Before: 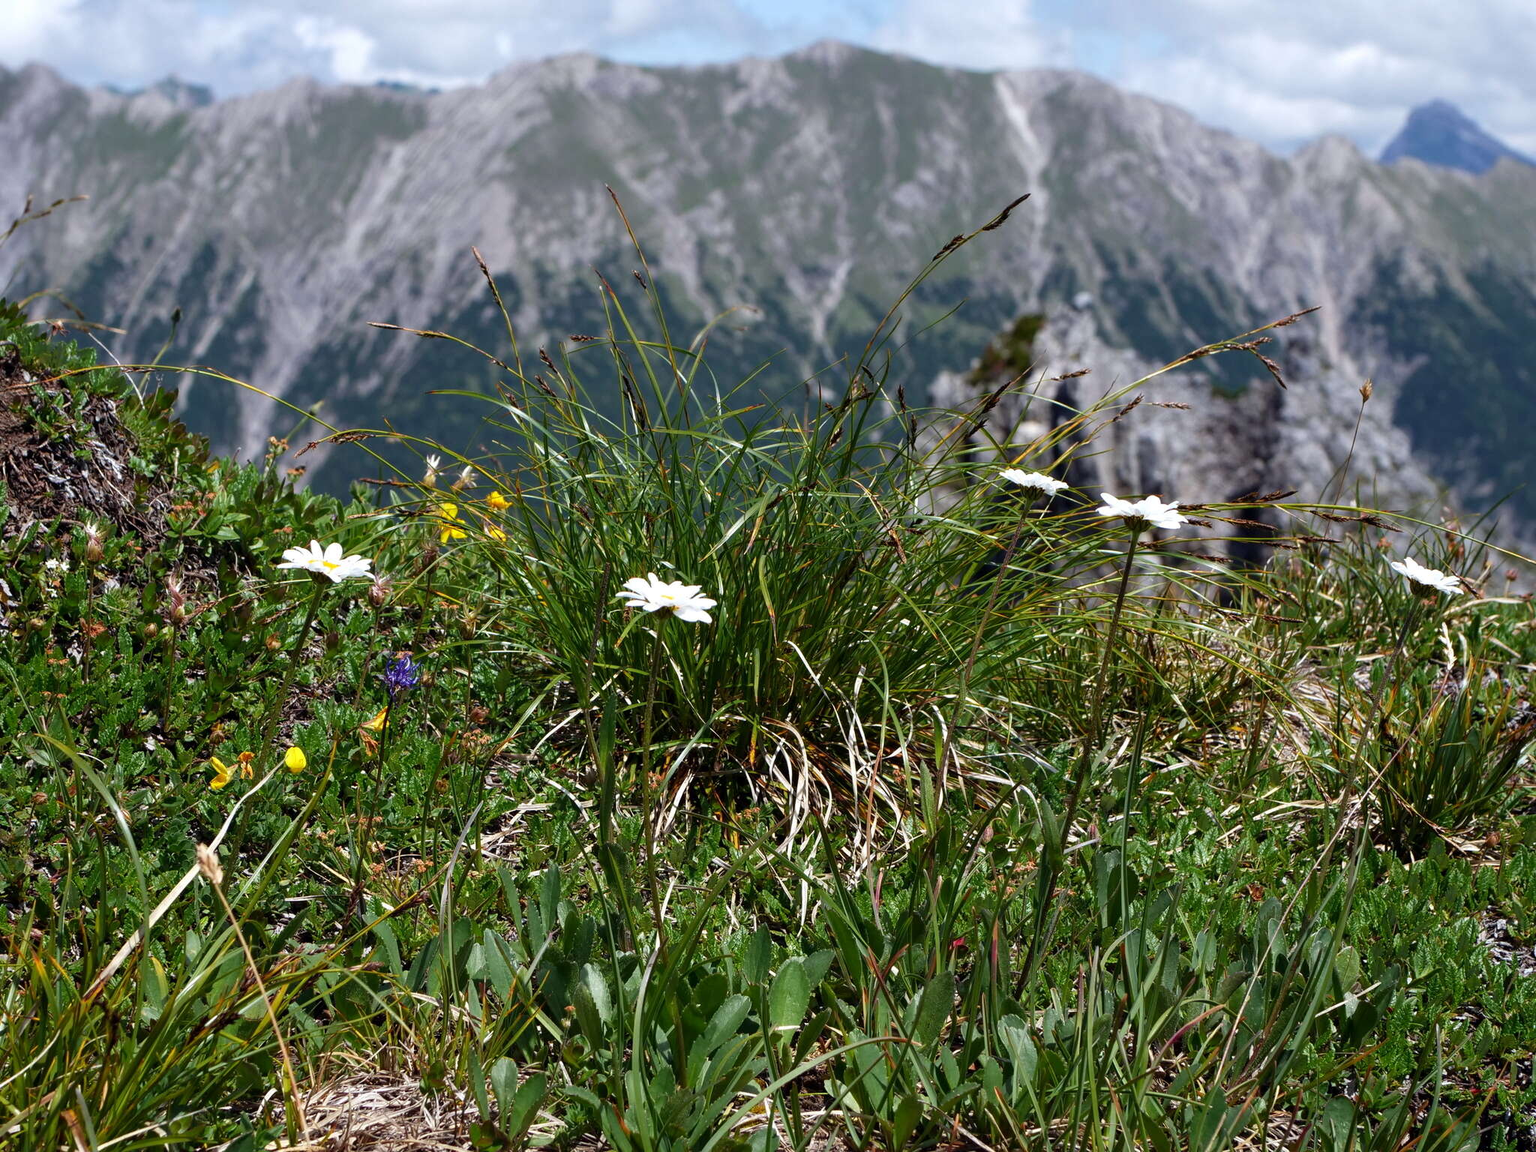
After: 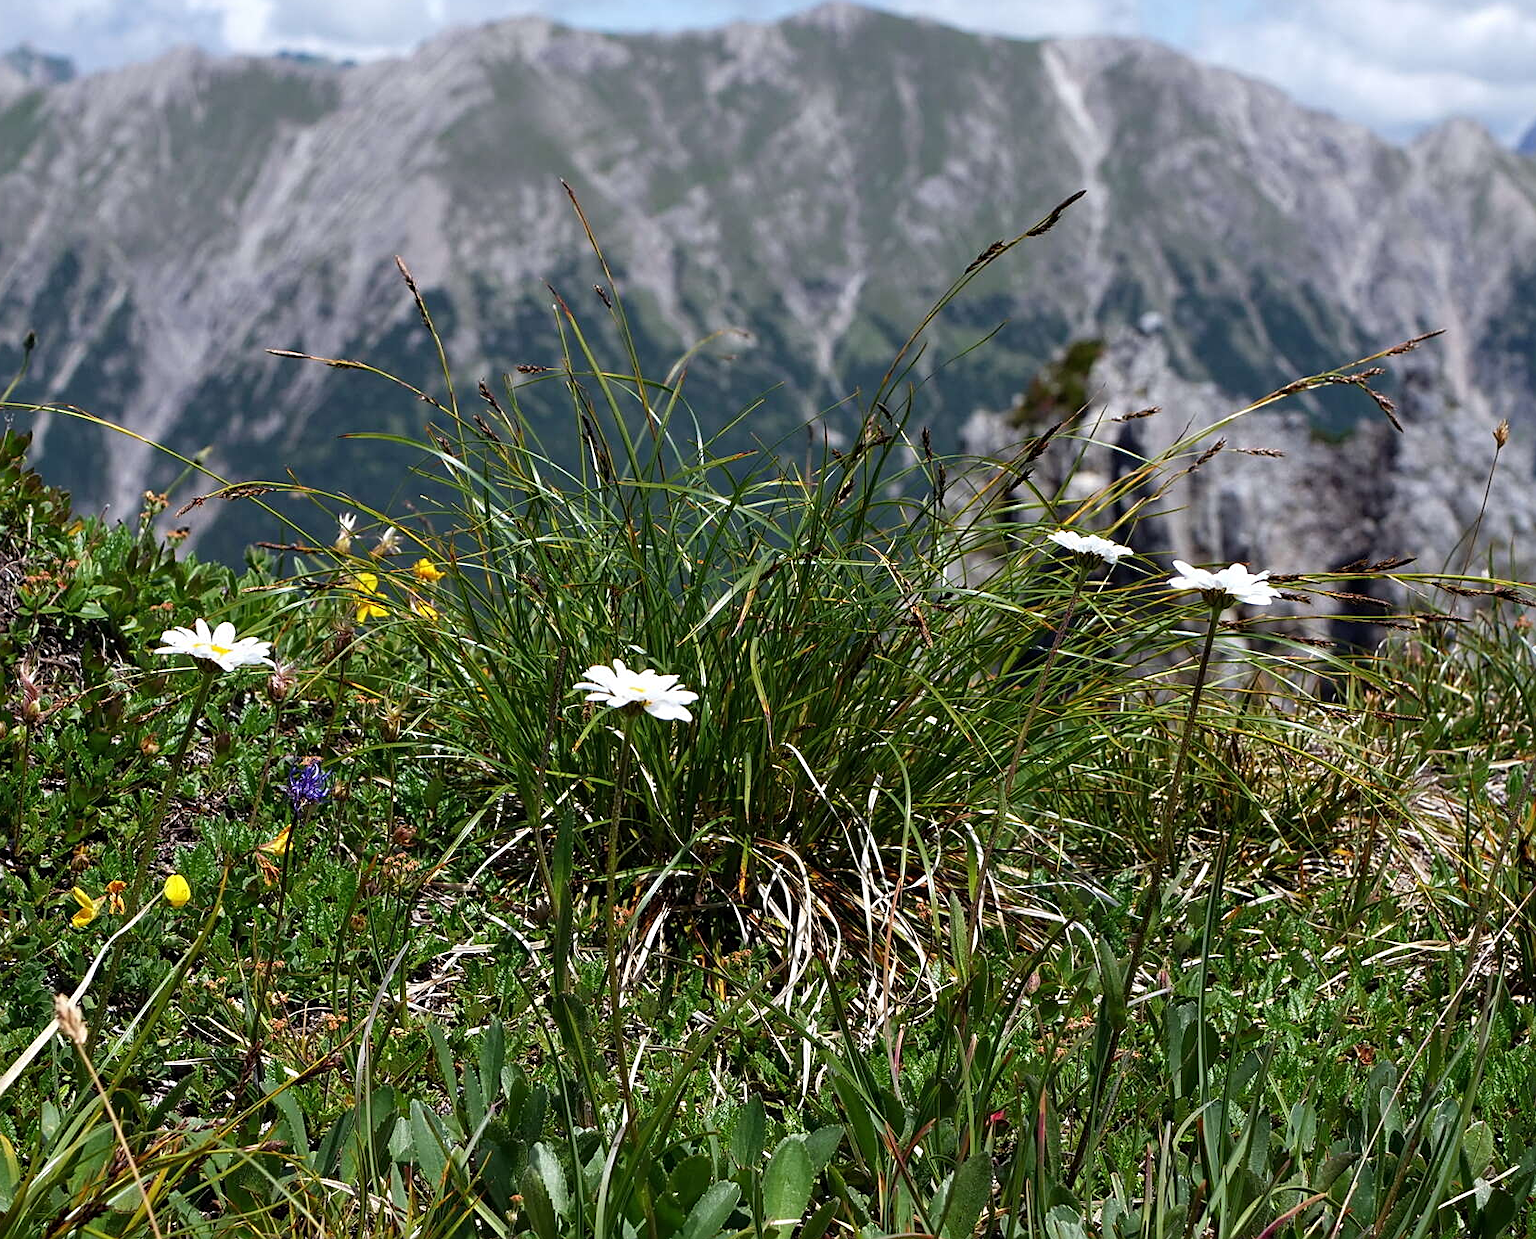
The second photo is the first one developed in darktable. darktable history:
crop: left 9.929%, top 3.475%, right 9.188%, bottom 9.529%
sharpen: on, module defaults
